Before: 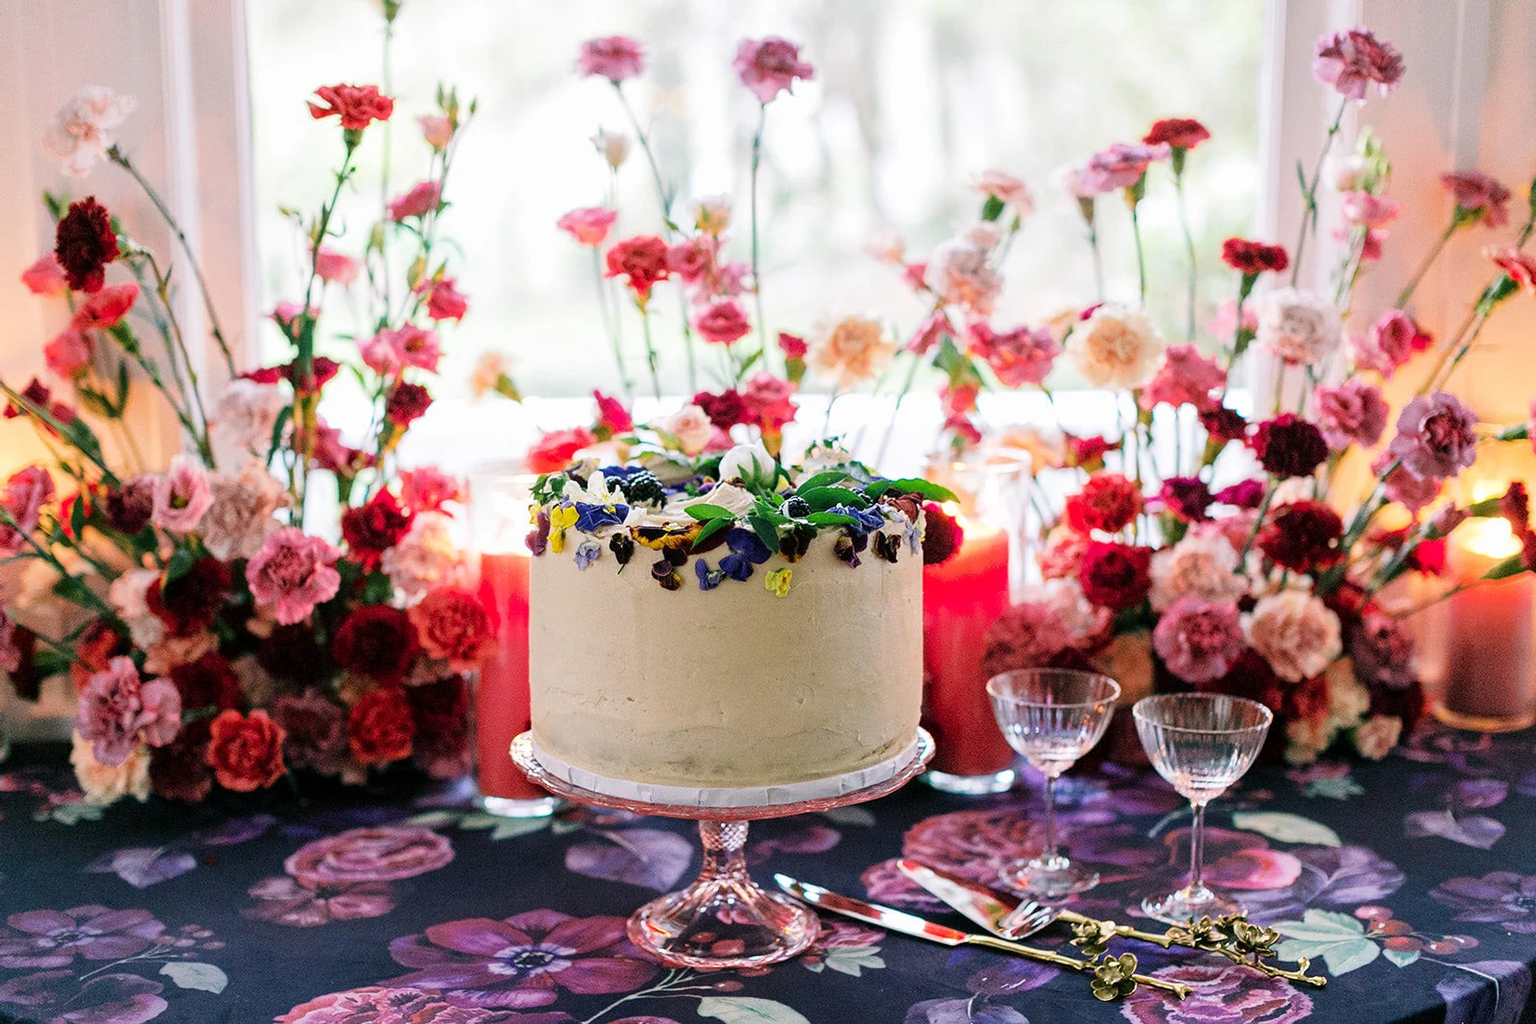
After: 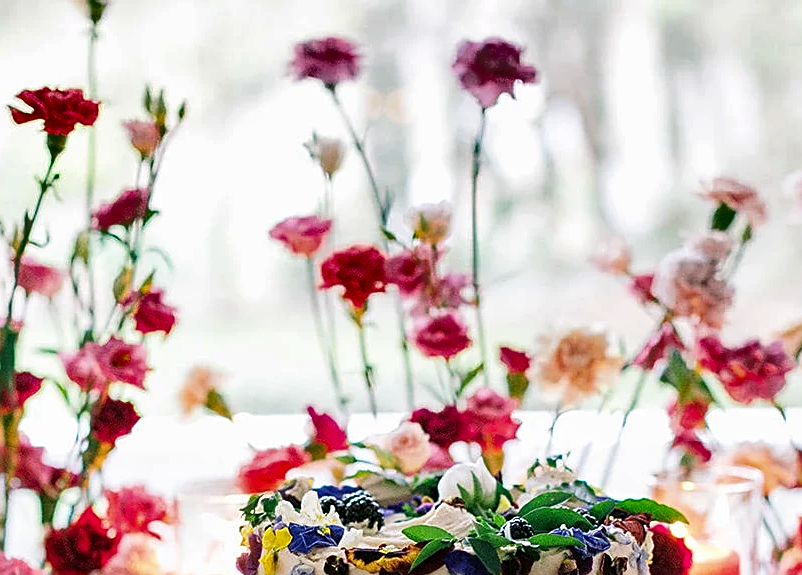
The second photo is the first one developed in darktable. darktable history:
crop: left 19.44%, right 30.43%, bottom 46.084%
shadows and highlights: shadows 52.97, soften with gaussian
sharpen: on, module defaults
